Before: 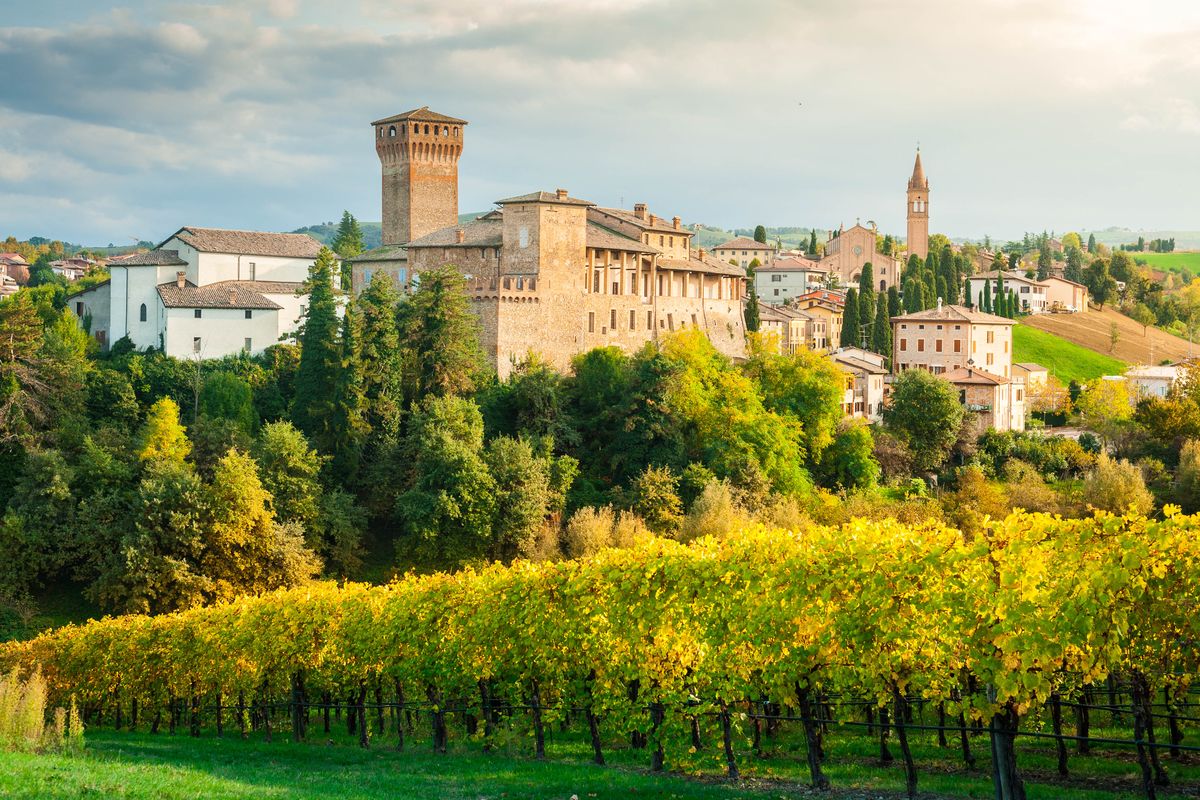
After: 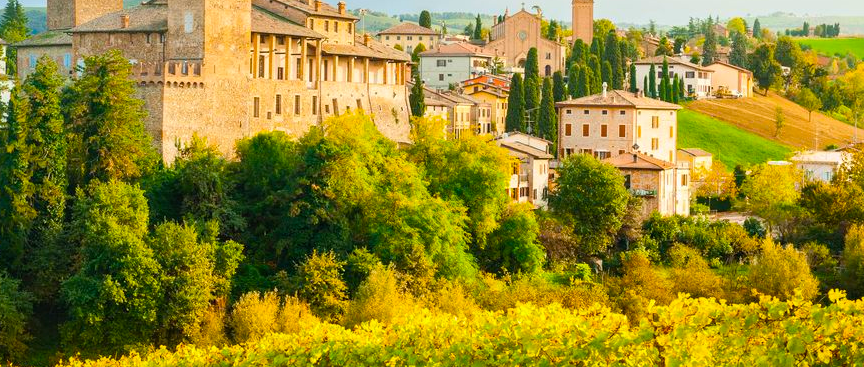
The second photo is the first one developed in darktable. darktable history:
color balance rgb: perceptual saturation grading › global saturation 30%, global vibrance 20%
crop and rotate: left 27.938%, top 27.046%, bottom 27.046%
